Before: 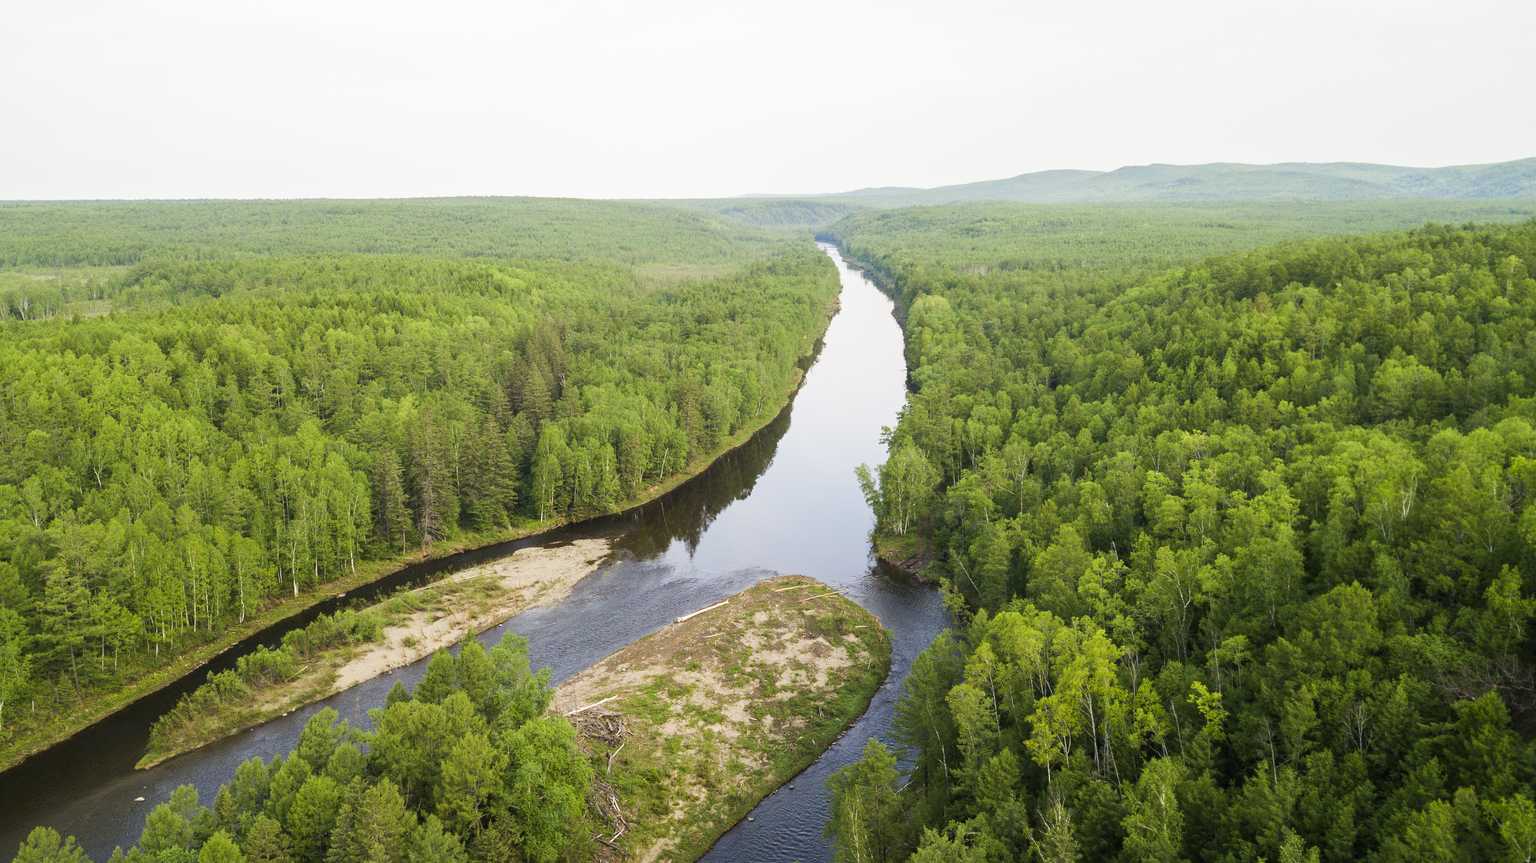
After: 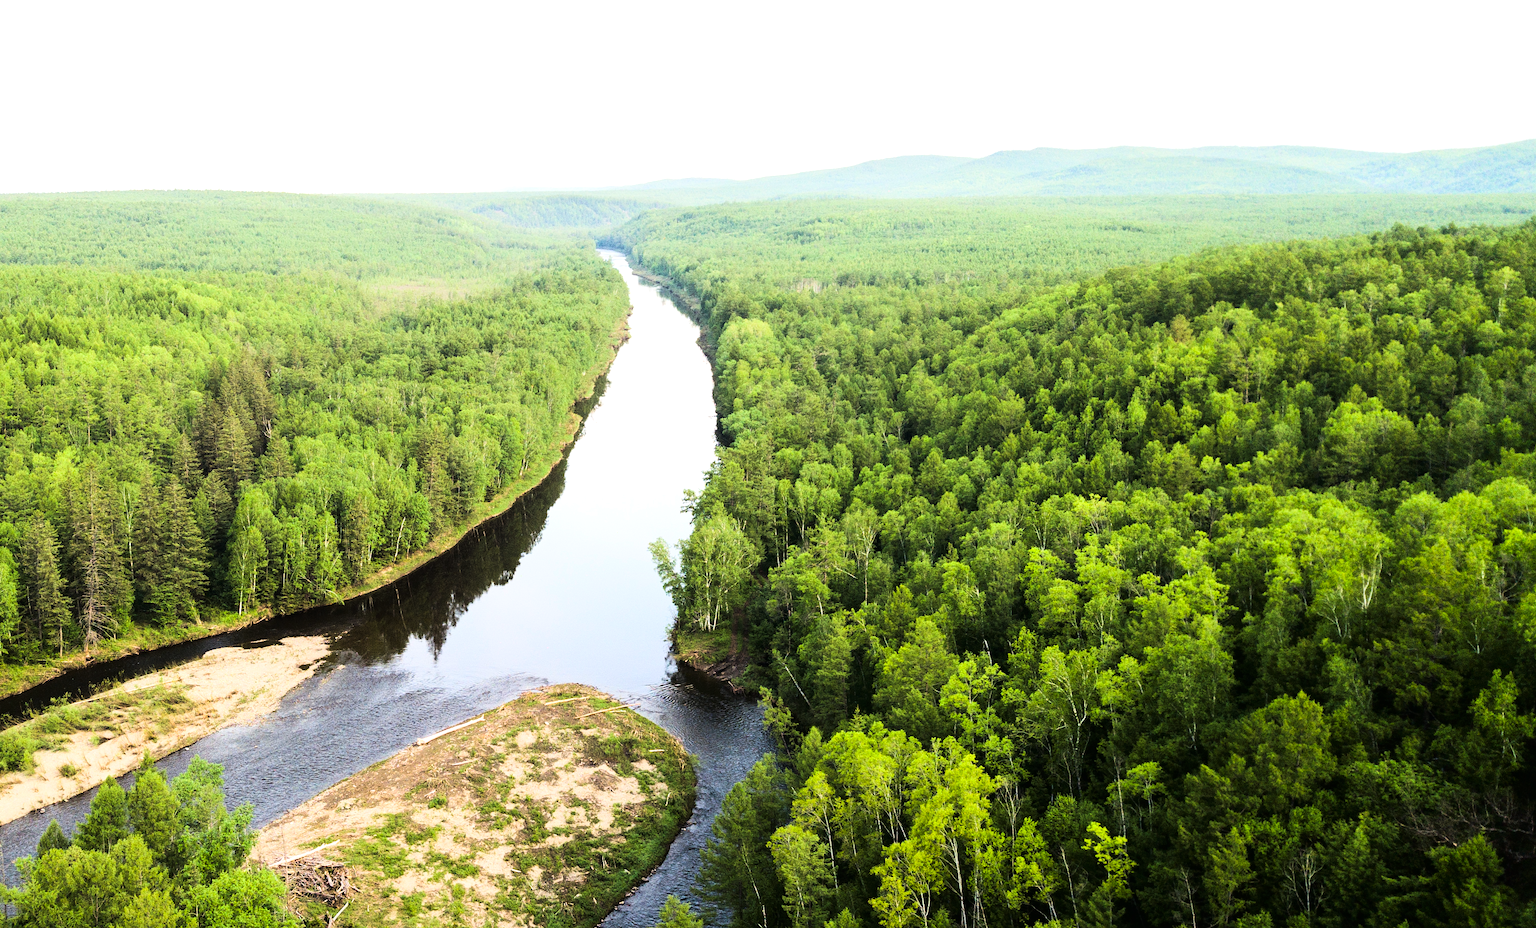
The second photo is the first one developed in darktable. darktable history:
tone curve: curves: ch0 [(0, 0) (0.003, 0.008) (0.011, 0.008) (0.025, 0.011) (0.044, 0.017) (0.069, 0.026) (0.1, 0.039) (0.136, 0.054) (0.177, 0.093) (0.224, 0.15) (0.277, 0.21) (0.335, 0.285) (0.399, 0.366) (0.468, 0.462) (0.543, 0.564) (0.623, 0.679) (0.709, 0.79) (0.801, 0.883) (0.898, 0.95) (1, 1)], color space Lab, linked channels, preserve colors none
crop: left 23.288%, top 5.893%, bottom 11.524%
tone equalizer: -8 EV -0.444 EV, -7 EV -0.358 EV, -6 EV -0.345 EV, -5 EV -0.213 EV, -3 EV 0.241 EV, -2 EV 0.336 EV, -1 EV 0.371 EV, +0 EV 0.406 EV, edges refinement/feathering 500, mask exposure compensation -1.57 EV, preserve details no
